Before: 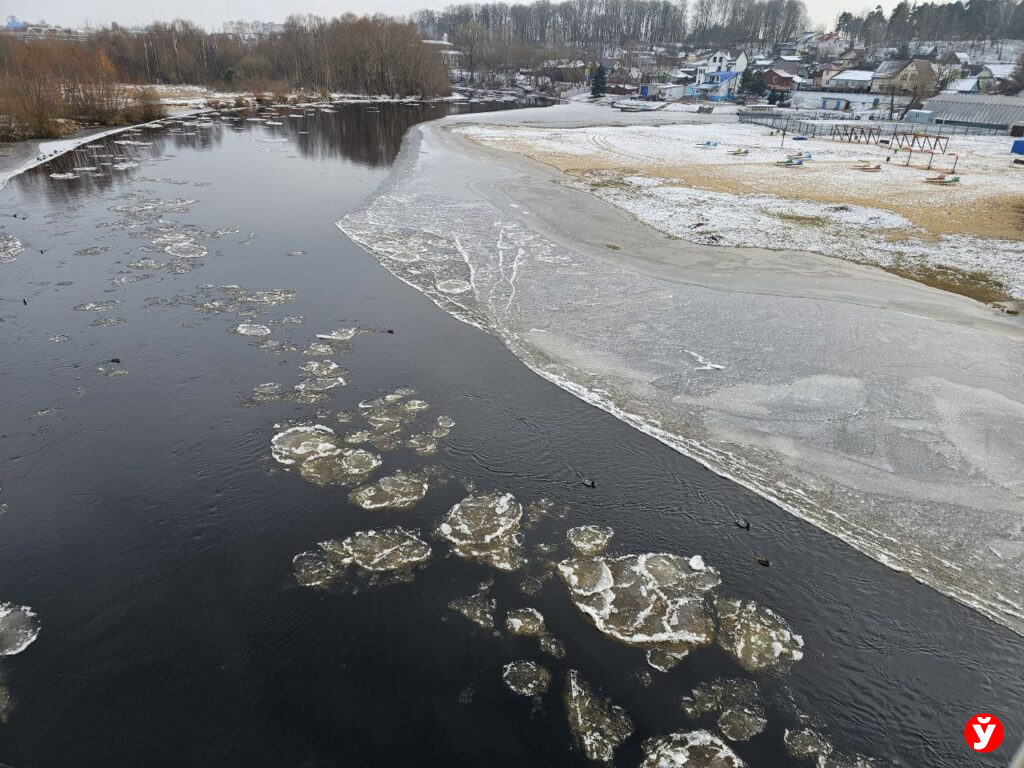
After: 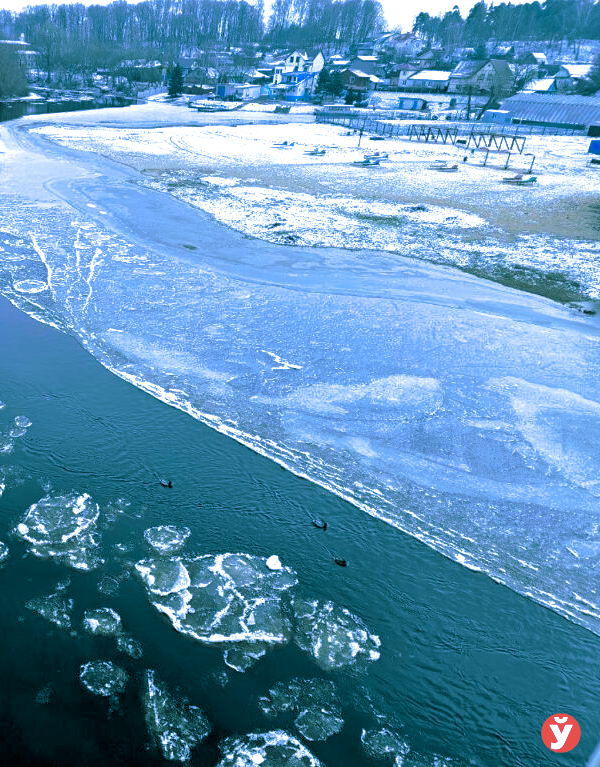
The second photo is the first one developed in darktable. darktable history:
exposure: black level correction 0.007, exposure 0.093 EV, compensate highlight preservation false
crop: left 41.402%
split-toning: shadows › hue 186.43°, highlights › hue 49.29°, compress 30.29%
color calibration: illuminant as shot in camera, x 0.442, y 0.413, temperature 2903.13 K
